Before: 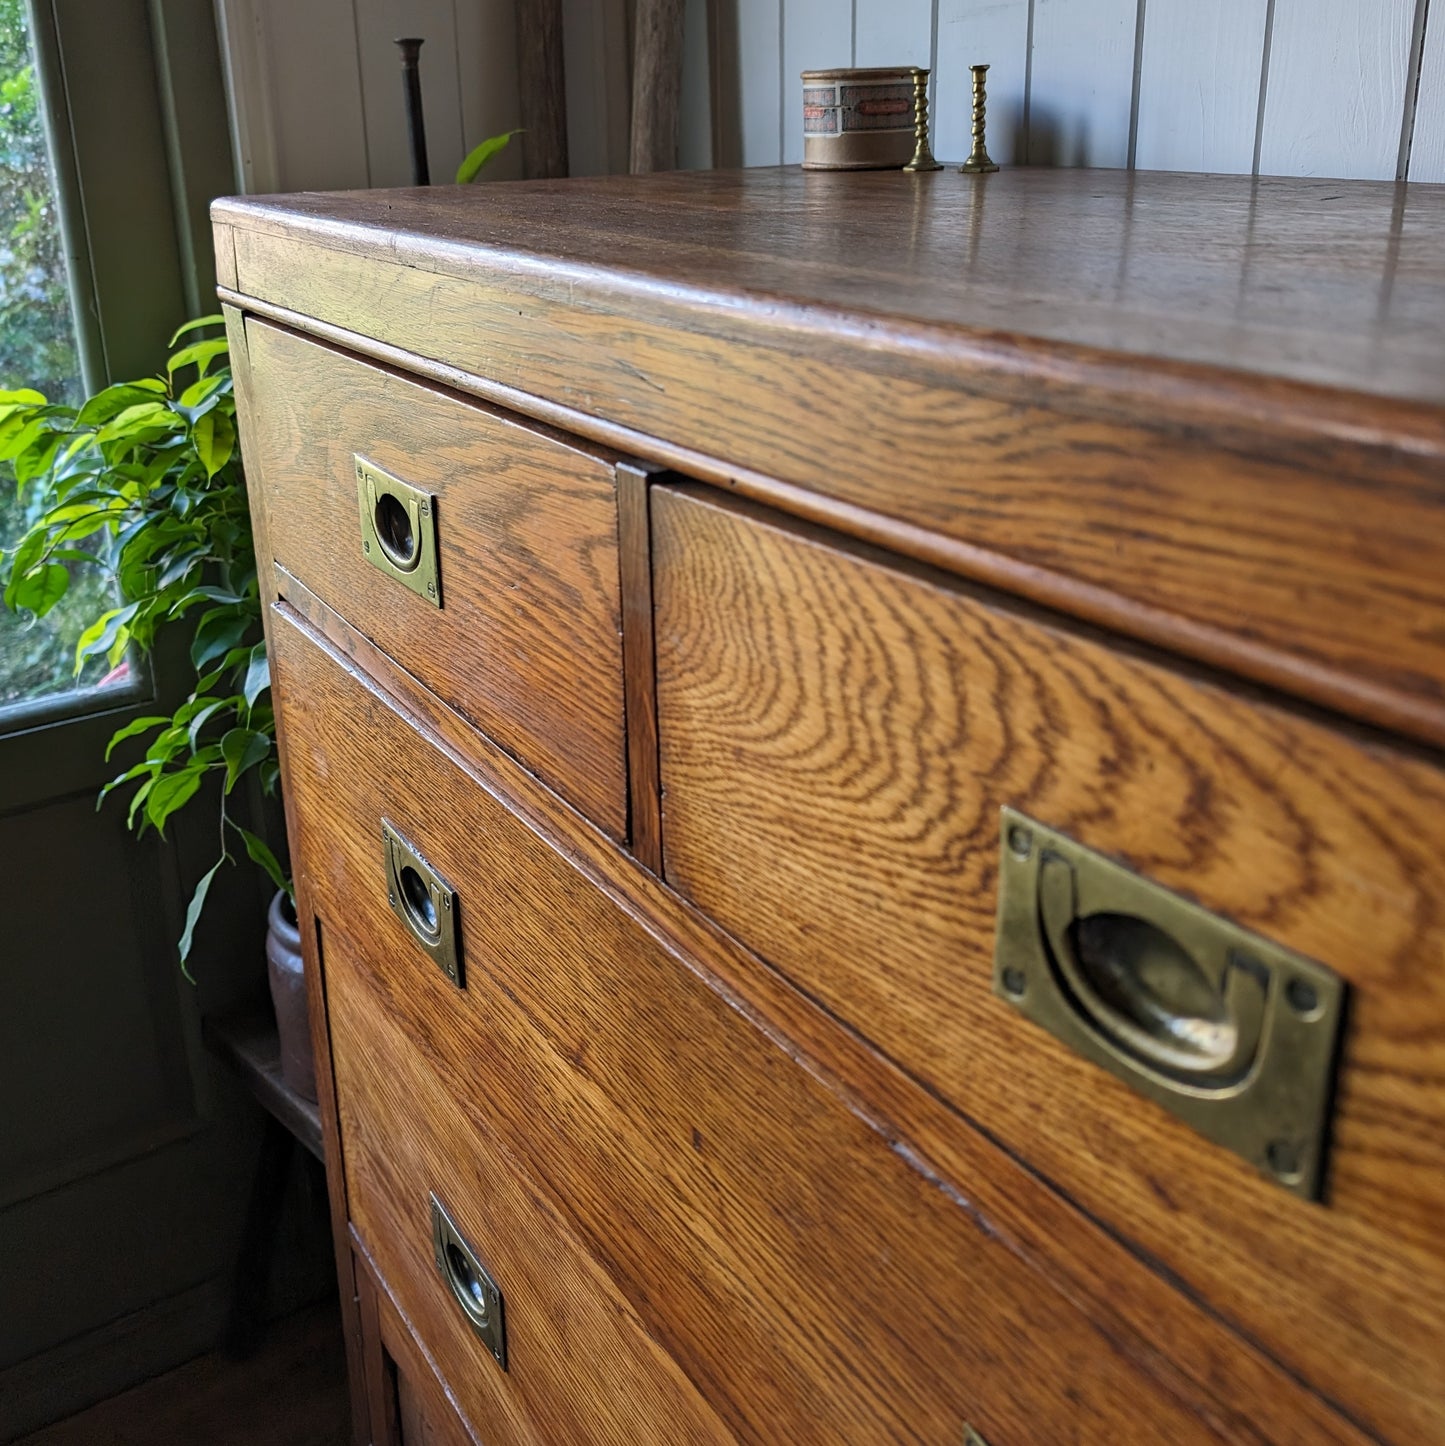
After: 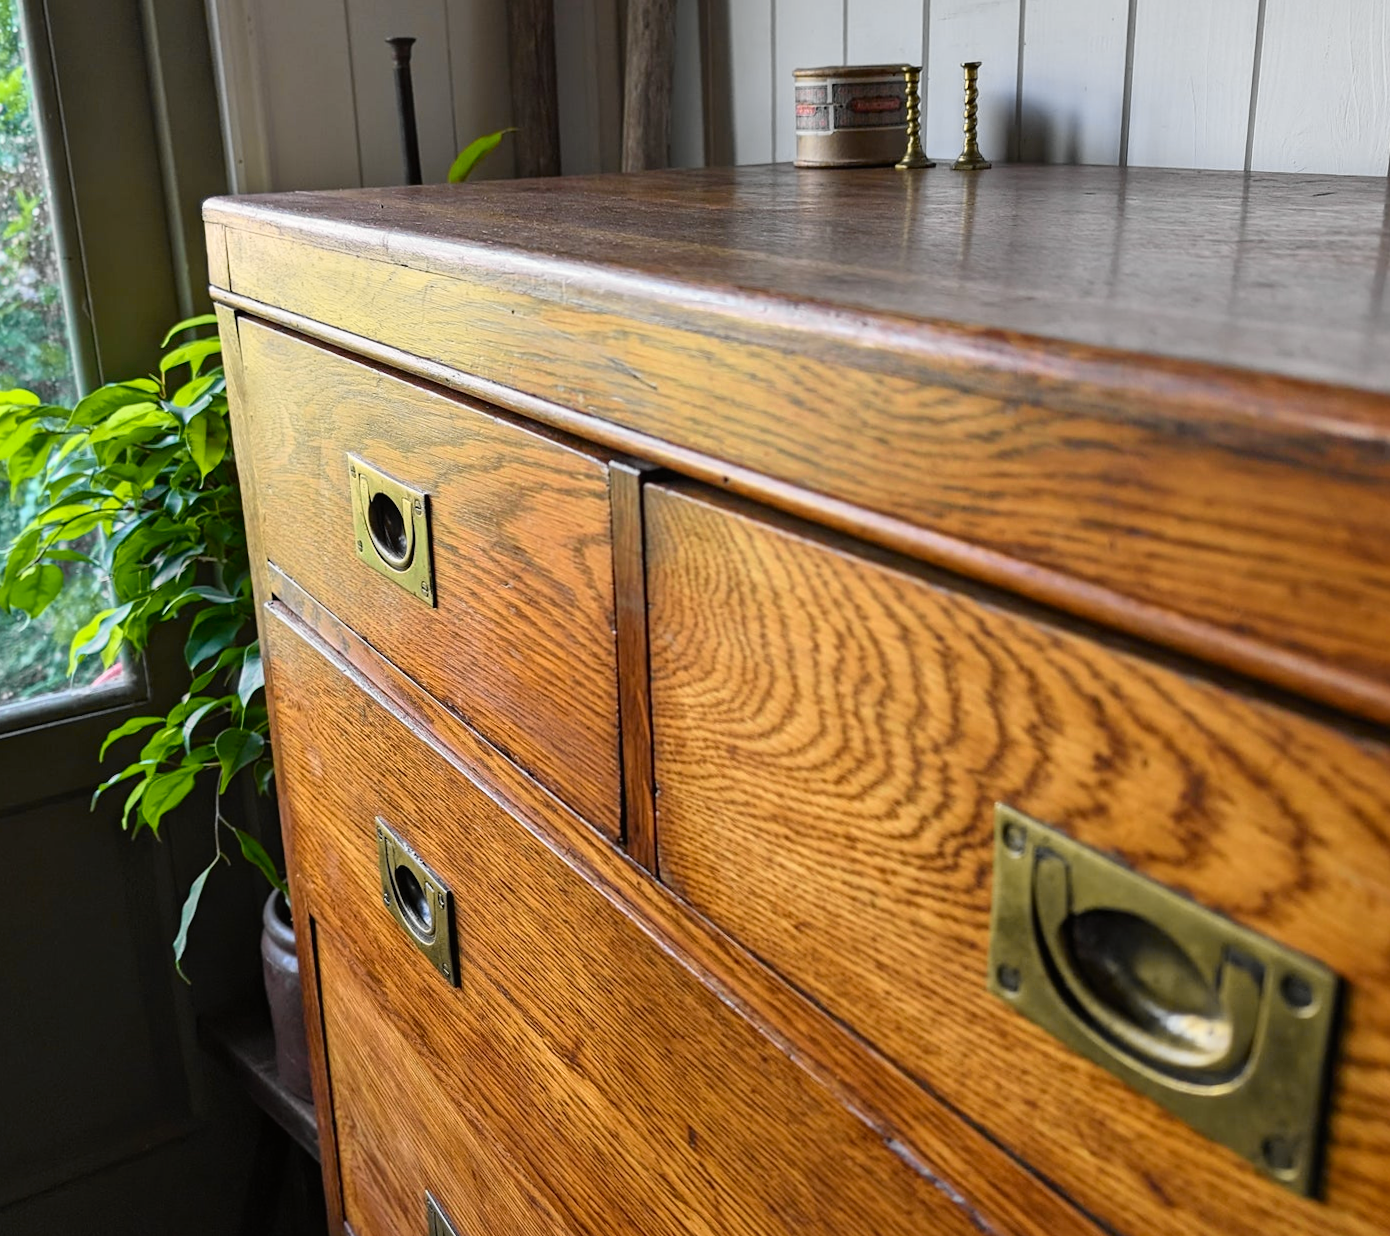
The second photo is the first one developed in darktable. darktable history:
tone curve: curves: ch0 [(0, 0.008) (0.107, 0.083) (0.283, 0.287) (0.461, 0.498) (0.64, 0.691) (0.822, 0.869) (0.998, 0.978)]; ch1 [(0, 0) (0.323, 0.339) (0.438, 0.422) (0.473, 0.487) (0.502, 0.502) (0.527, 0.53) (0.561, 0.583) (0.608, 0.629) (0.669, 0.704) (0.859, 0.899) (1, 1)]; ch2 [(0, 0) (0.33, 0.347) (0.421, 0.456) (0.473, 0.498) (0.502, 0.504) (0.522, 0.524) (0.549, 0.567) (0.585, 0.627) (0.676, 0.724) (1, 1)], color space Lab, independent channels, preserve colors none
crop and rotate: angle 0.2°, left 0.275%, right 3.127%, bottom 14.18%
exposure: exposure 0.078 EV, compensate highlight preservation false
